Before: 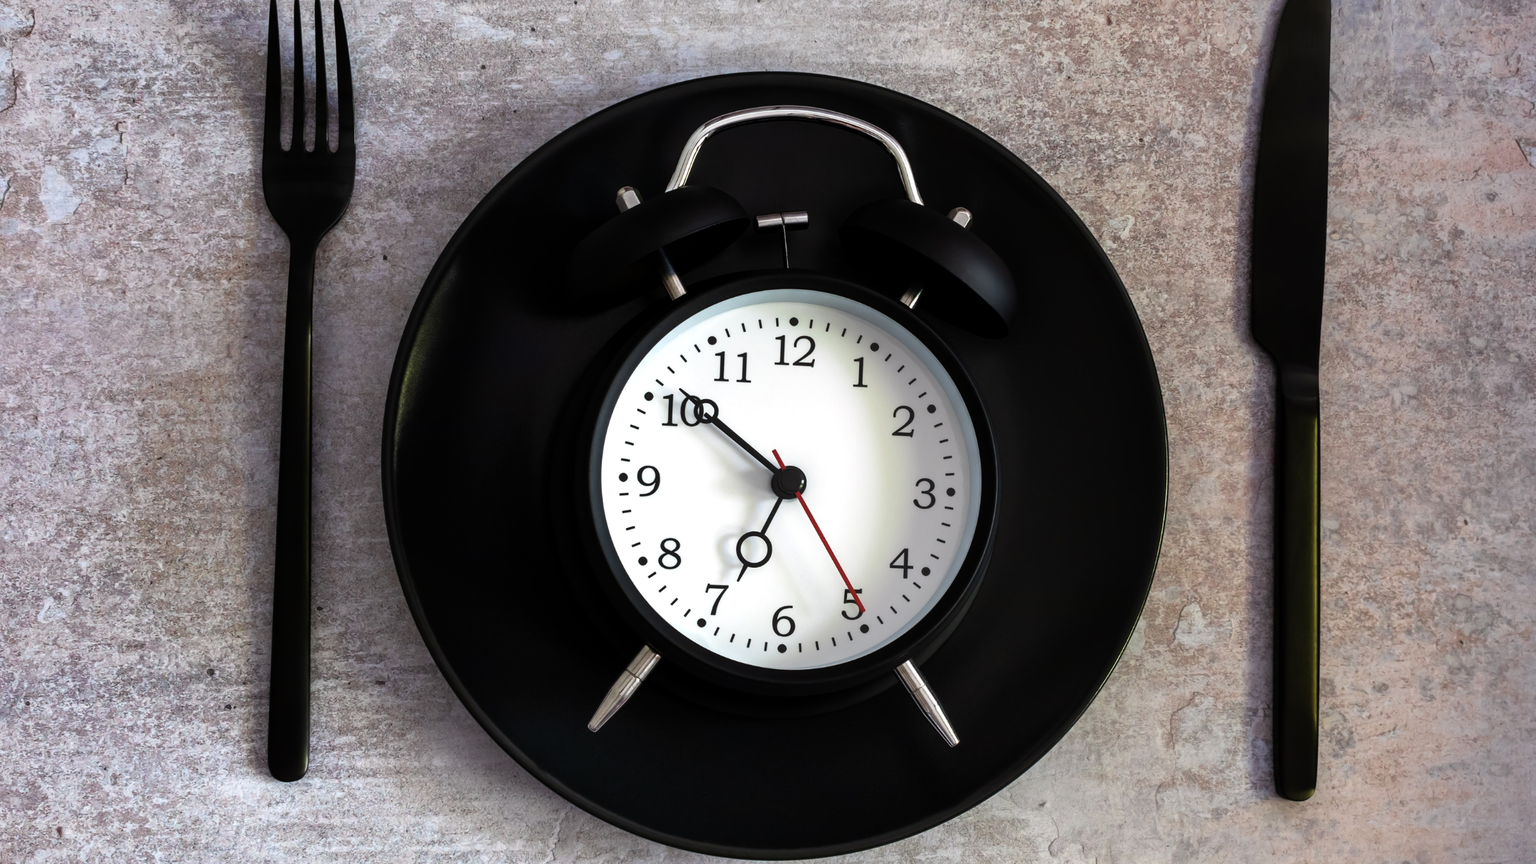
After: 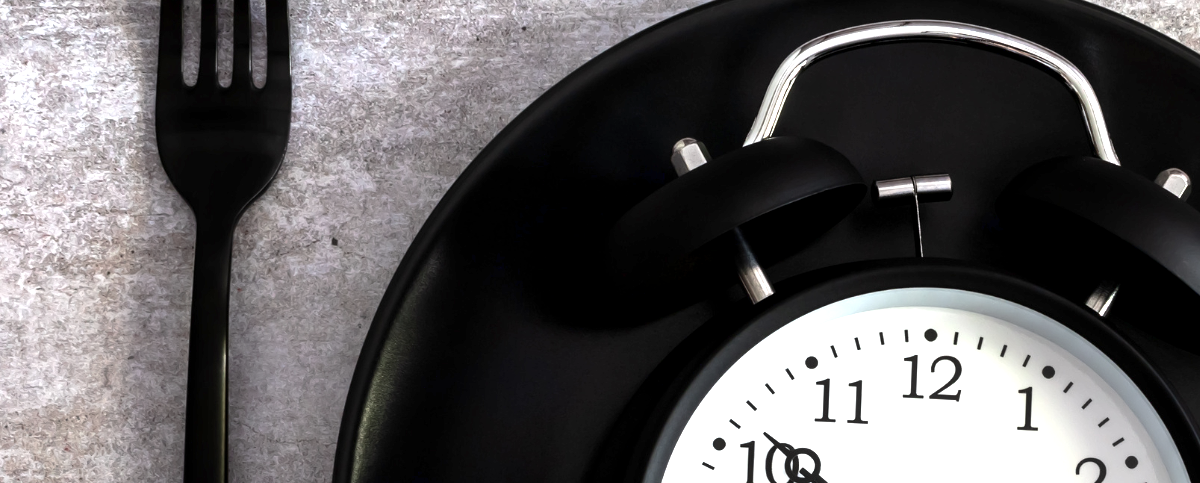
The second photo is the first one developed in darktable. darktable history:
color balance rgb: linear chroma grading › global chroma 14.813%, perceptual saturation grading › global saturation -28.771%, perceptual saturation grading › highlights -20.426%, perceptual saturation grading › mid-tones -23.341%, perceptual saturation grading › shadows -23.89%, global vibrance 20%
crop: left 10.161%, top 10.65%, right 36.231%, bottom 50.966%
exposure: black level correction 0.001, exposure 0.961 EV, compensate highlight preservation false
